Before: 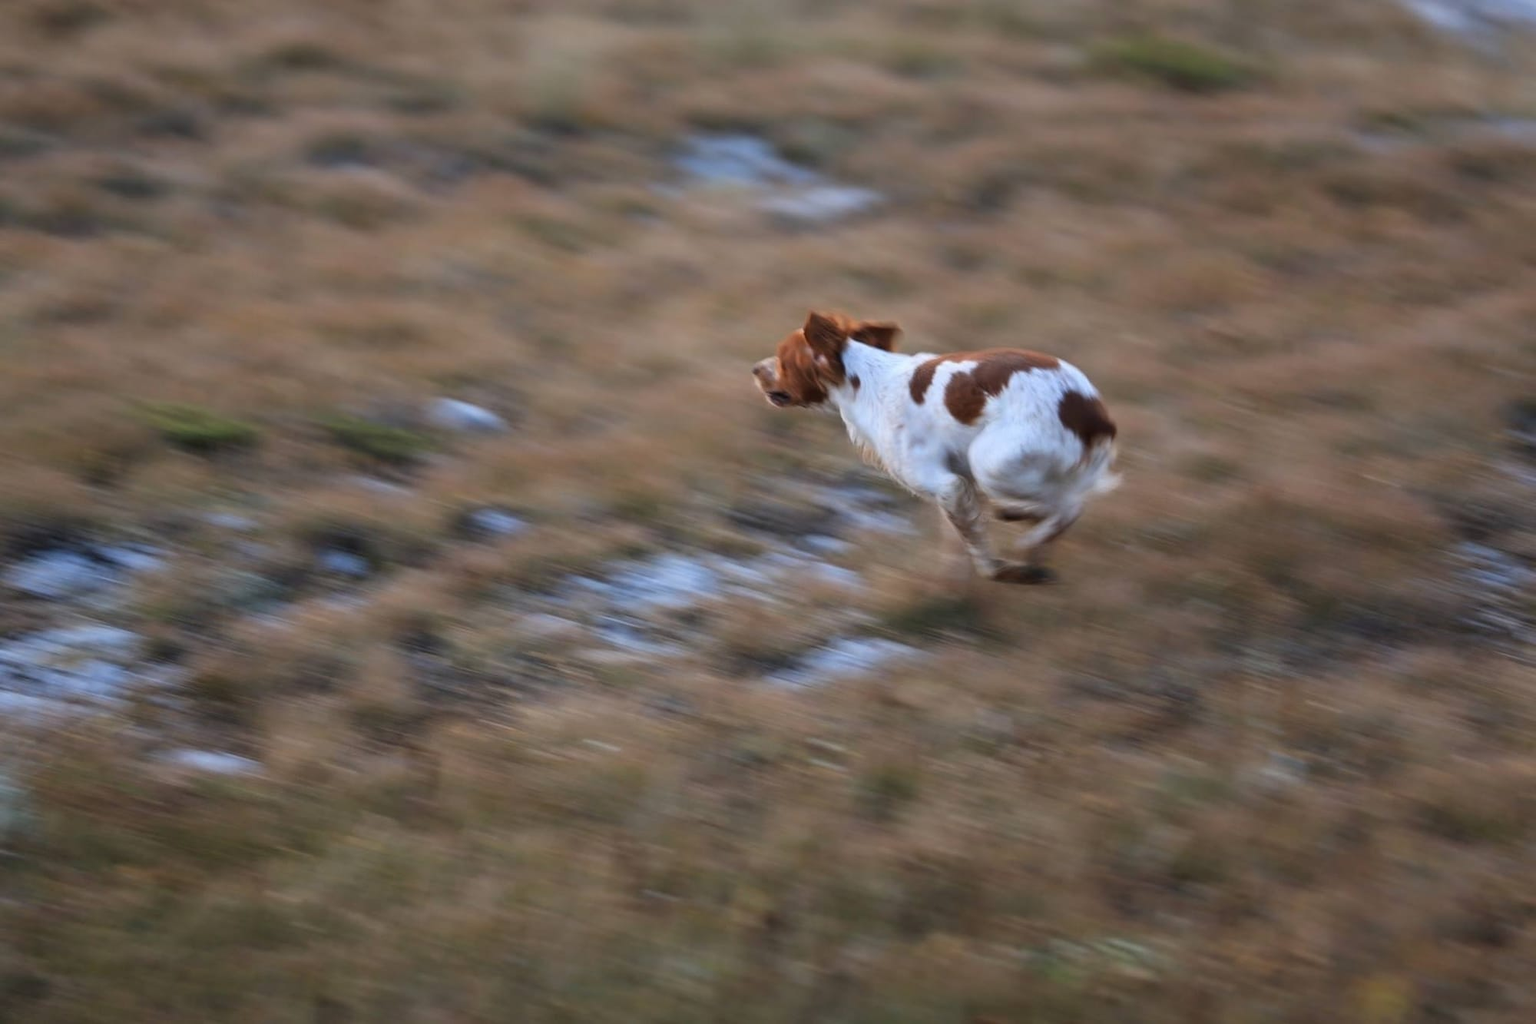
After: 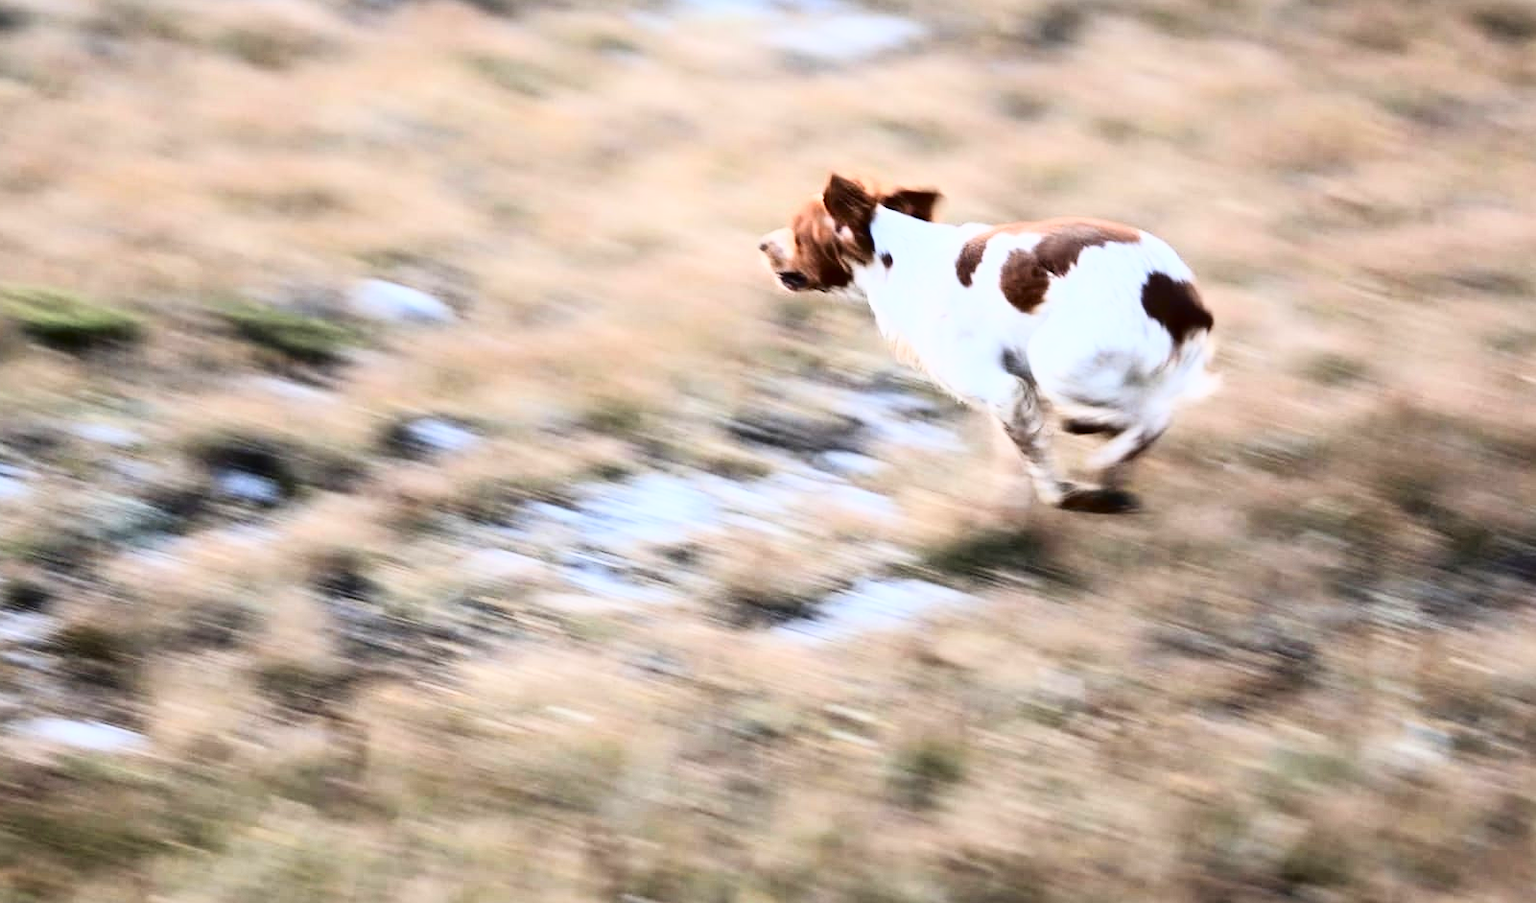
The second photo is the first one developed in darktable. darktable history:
crop: left 9.452%, top 16.984%, right 10.494%, bottom 12.31%
exposure: black level correction 0, exposure 1.199 EV, compensate exposure bias true, compensate highlight preservation false
filmic rgb: black relative exposure -7.65 EV, white relative exposure 4.56 EV, hardness 3.61
tone equalizer: on, module defaults
tone curve: curves: ch0 [(0, 0) (0.003, 0.003) (0.011, 0.006) (0.025, 0.01) (0.044, 0.015) (0.069, 0.02) (0.1, 0.027) (0.136, 0.036) (0.177, 0.05) (0.224, 0.07) (0.277, 0.12) (0.335, 0.208) (0.399, 0.334) (0.468, 0.473) (0.543, 0.636) (0.623, 0.795) (0.709, 0.907) (0.801, 0.97) (0.898, 0.989) (1, 1)], color space Lab, independent channels, preserve colors none
